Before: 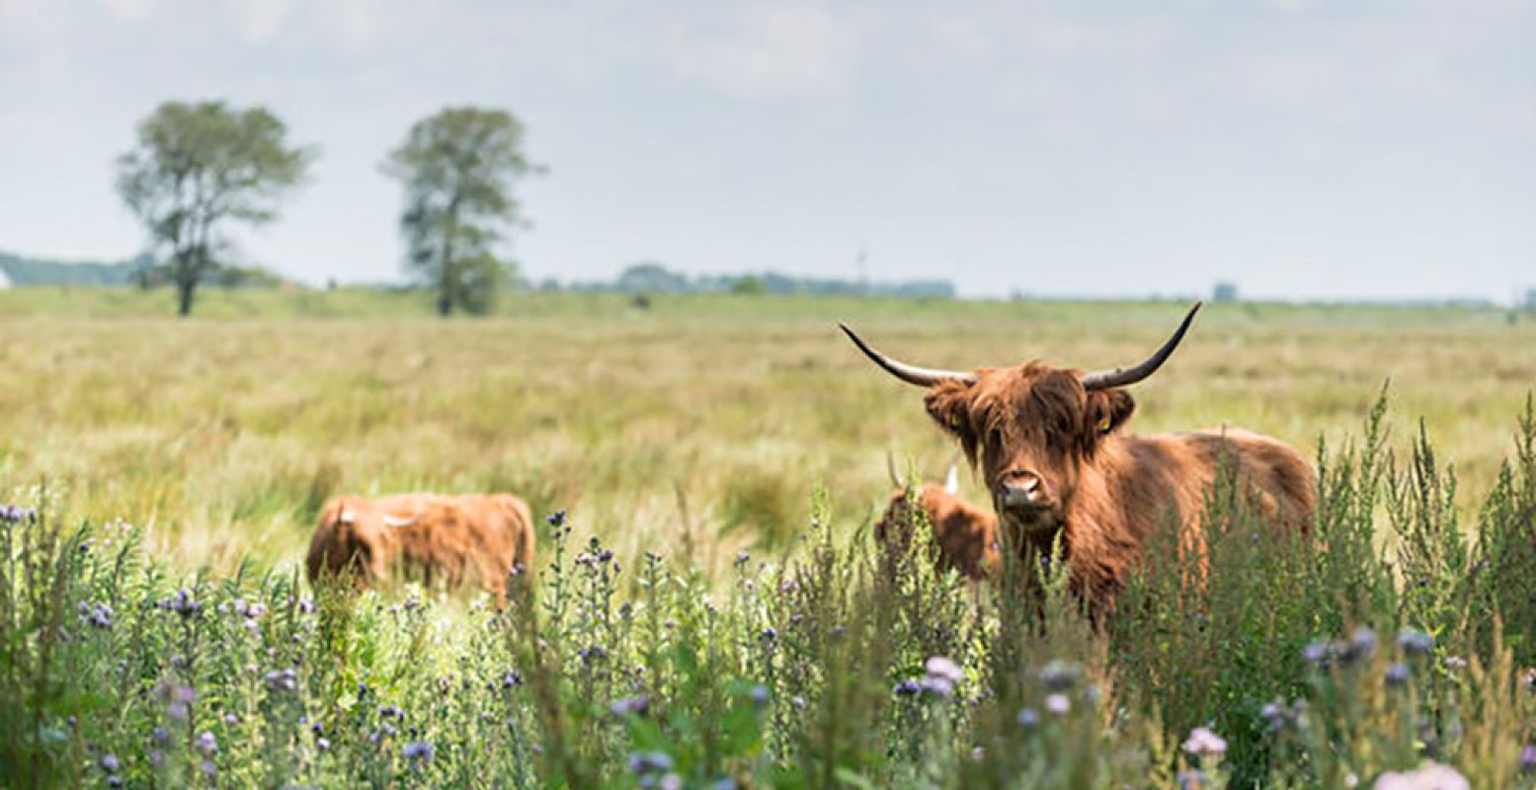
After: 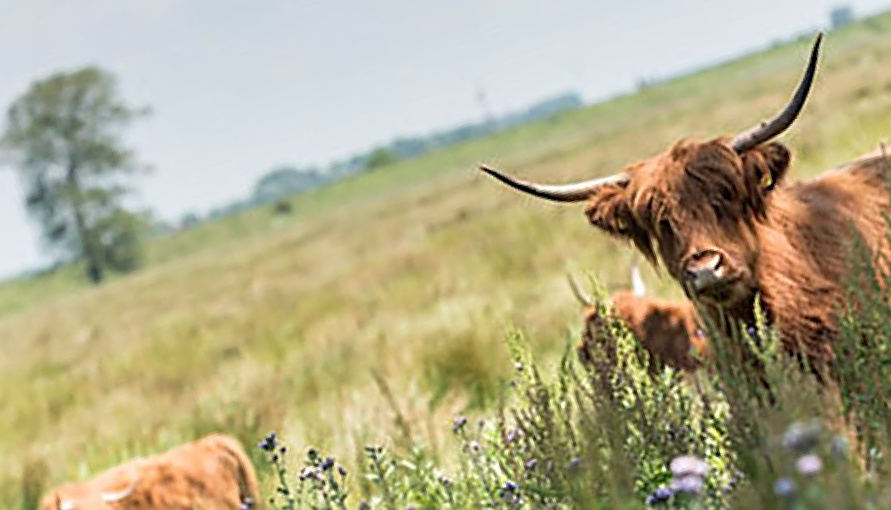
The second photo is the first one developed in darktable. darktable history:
sharpen: amount 0.544
crop and rotate: angle 17.99°, left 6.812%, right 4.279%, bottom 1.056%
